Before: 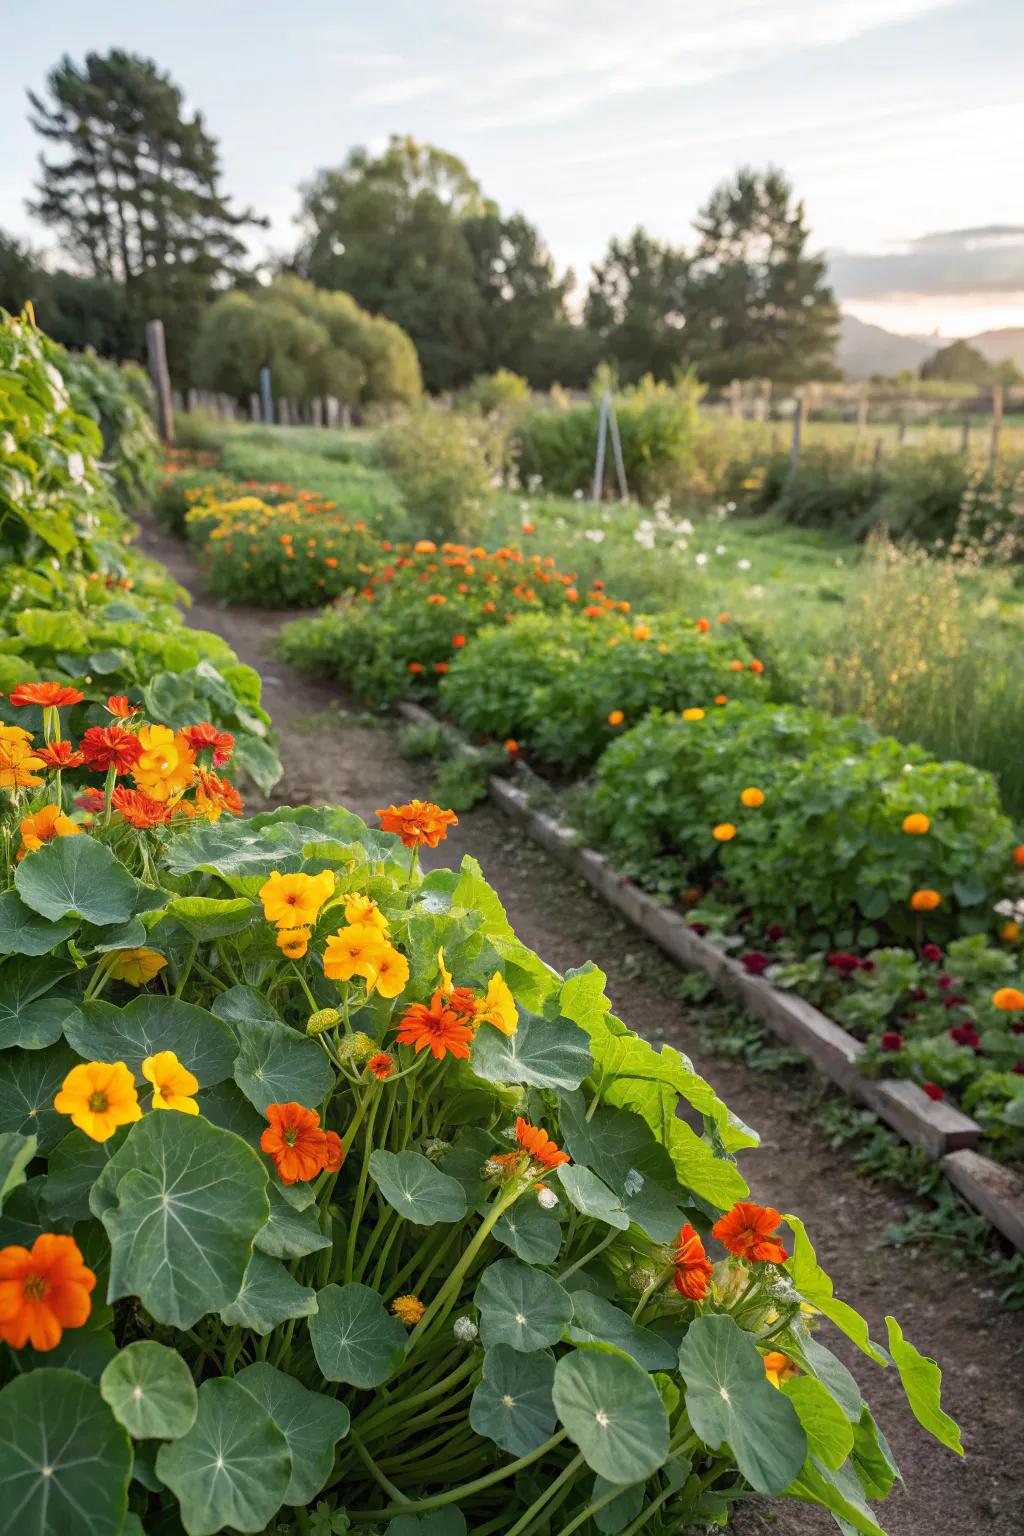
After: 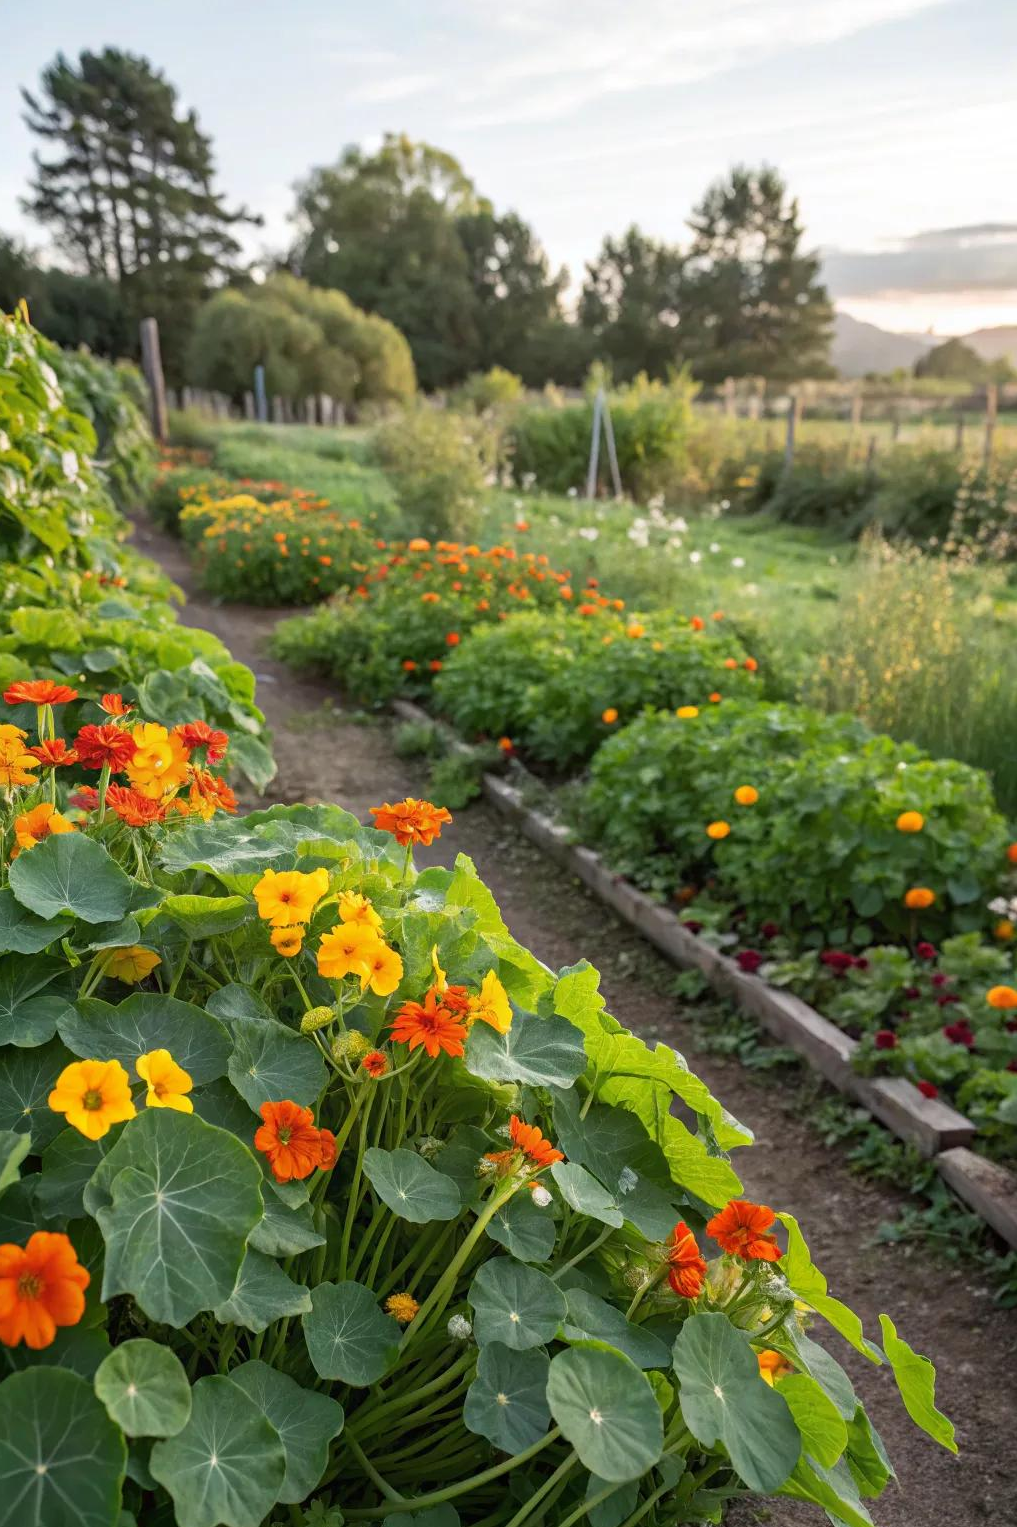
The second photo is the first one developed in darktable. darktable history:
crop and rotate: left 0.682%, top 0.193%, bottom 0.365%
